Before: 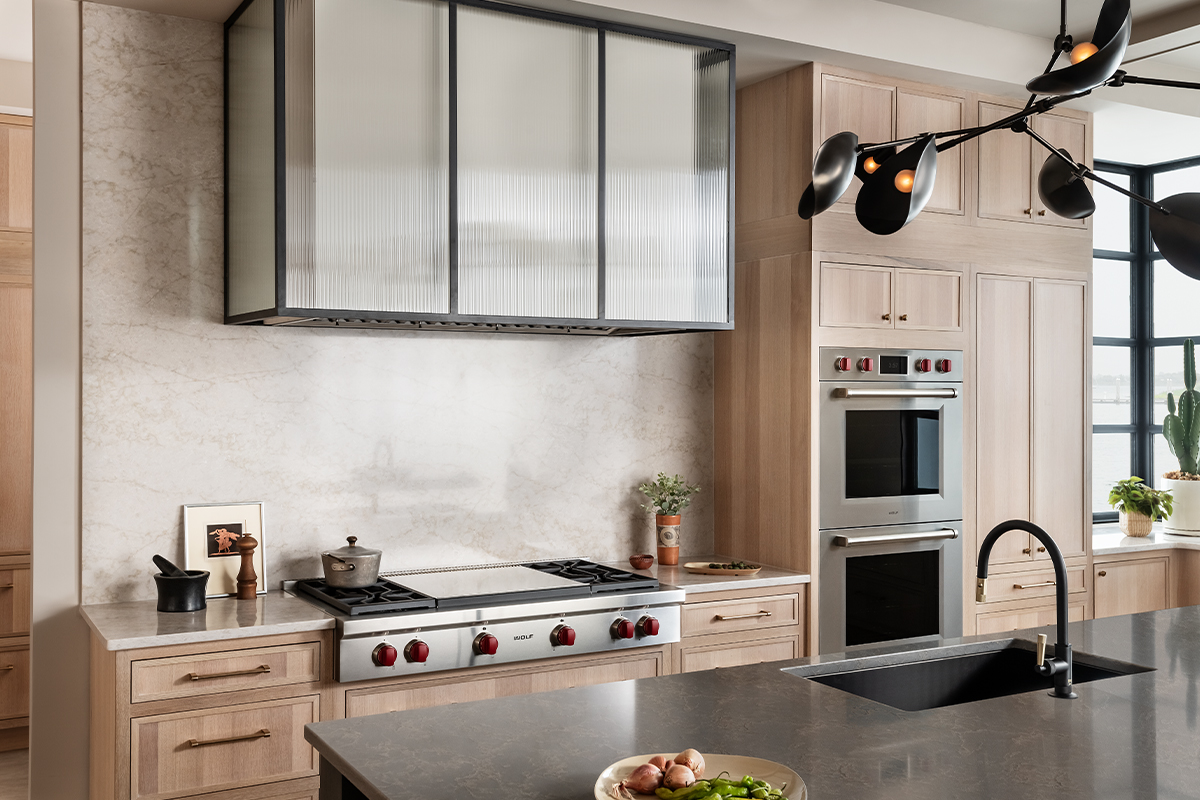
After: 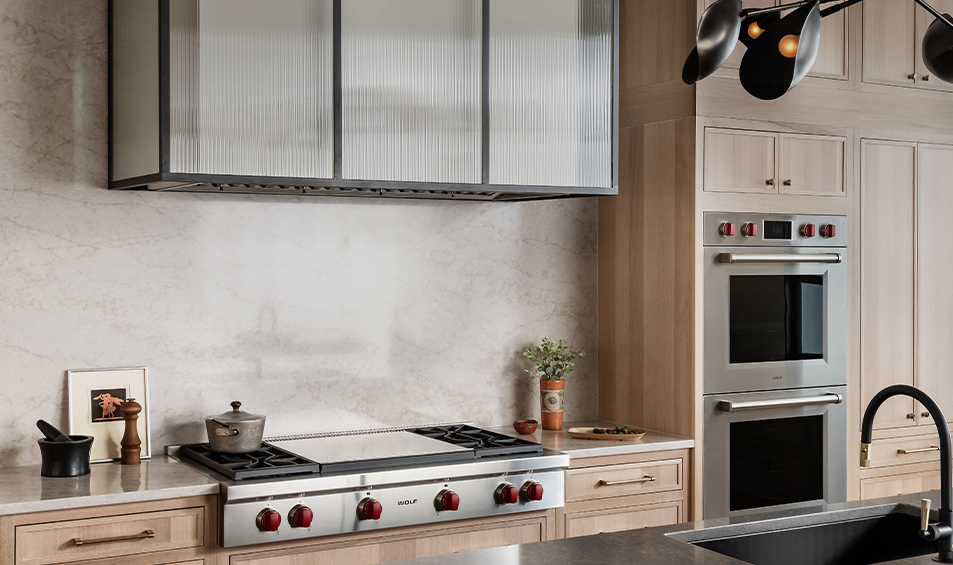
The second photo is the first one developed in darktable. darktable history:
crop: left 9.712%, top 16.928%, right 10.845%, bottom 12.332%
graduated density: on, module defaults
